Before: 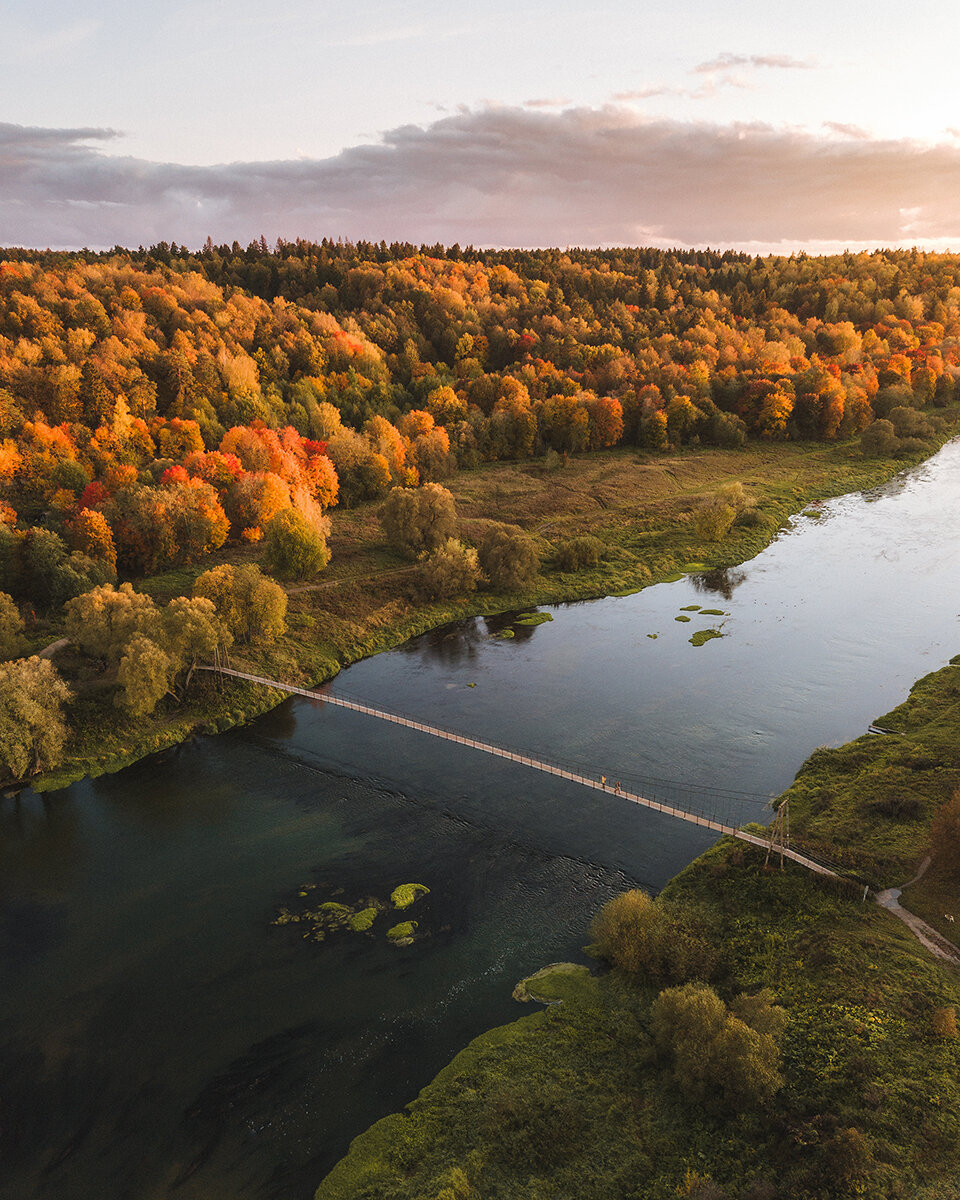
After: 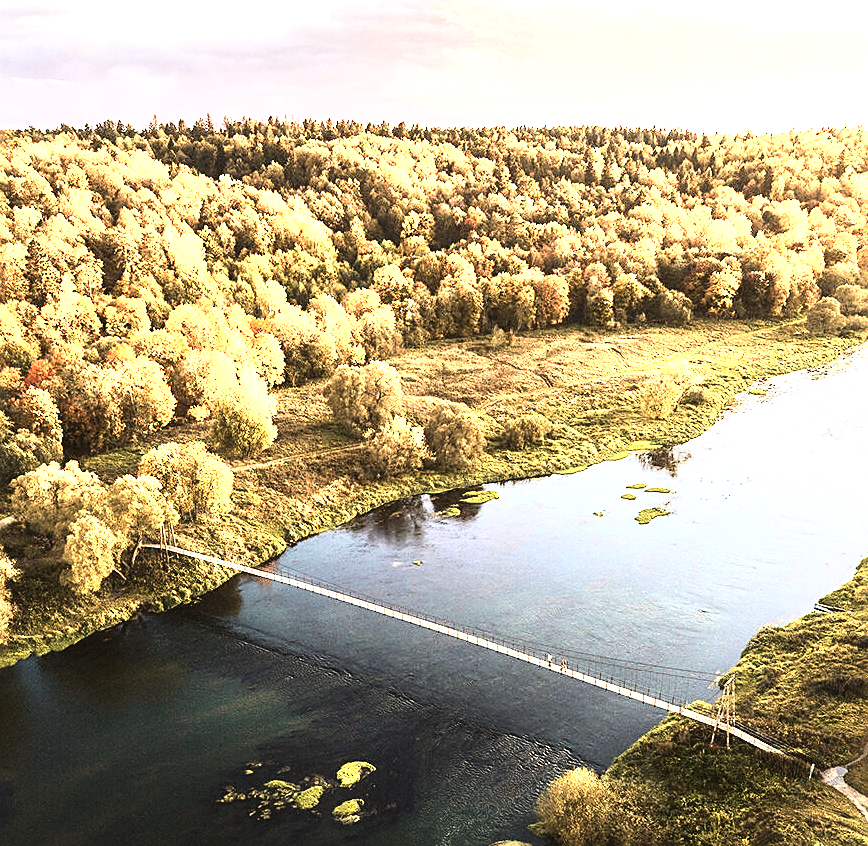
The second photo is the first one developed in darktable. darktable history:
tone curve: curves: ch0 [(0, 0.023) (0.087, 0.065) (0.184, 0.168) (0.45, 0.54) (0.57, 0.683) (0.722, 0.825) (0.877, 0.948) (1, 1)]; ch1 [(0, 0) (0.388, 0.369) (0.45, 0.43) (0.505, 0.509) (0.534, 0.528) (0.657, 0.655) (1, 1)]; ch2 [(0, 0) (0.314, 0.223) (0.427, 0.405) (0.5, 0.5) (0.55, 0.566) (0.625, 0.657) (1, 1)], color space Lab, independent channels, preserve colors none
crop: left 5.711%, top 10.17%, right 3.785%, bottom 19.298%
tone equalizer: -7 EV 0.154 EV, -6 EV 0.564 EV, -5 EV 1.15 EV, -4 EV 1.36 EV, -3 EV 1.18 EV, -2 EV 0.6 EV, -1 EV 0.146 EV, edges refinement/feathering 500, mask exposure compensation -1.57 EV, preserve details guided filter
shadows and highlights: shadows 30.8, highlights 1.44, soften with gaussian
color zones: curves: ch0 [(0.018, 0.548) (0.197, 0.654) (0.425, 0.447) (0.605, 0.658) (0.732, 0.579)]; ch1 [(0.105, 0.531) (0.224, 0.531) (0.386, 0.39) (0.618, 0.456) (0.732, 0.456) (0.956, 0.421)]; ch2 [(0.039, 0.583) (0.215, 0.465) (0.399, 0.544) (0.465, 0.548) (0.614, 0.447) (0.724, 0.43) (0.882, 0.623) (0.956, 0.632)]
sharpen: amount 0.498
color balance rgb: linear chroma grading › mid-tones 8.055%, perceptual saturation grading › global saturation 0.308%, perceptual brilliance grading › highlights 10.42%, perceptual brilliance grading › shadows -11.181%
